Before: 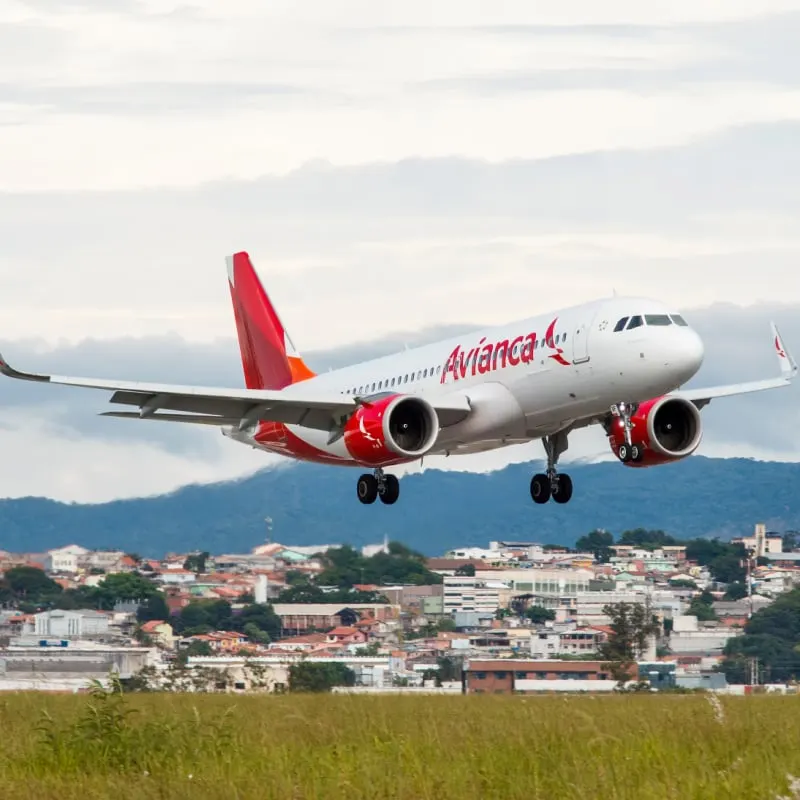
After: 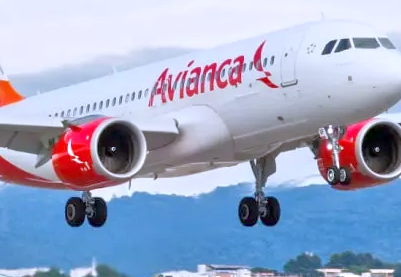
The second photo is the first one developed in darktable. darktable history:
tone equalizer: -8 EV 2 EV, -7 EV 2 EV, -6 EV 2 EV, -5 EV 2 EV, -4 EV 2 EV, -3 EV 1.5 EV, -2 EV 1 EV, -1 EV 0.5 EV
crop: left 36.607%, top 34.735%, right 13.146%, bottom 30.611%
white balance: red 0.967, blue 1.119, emerald 0.756
